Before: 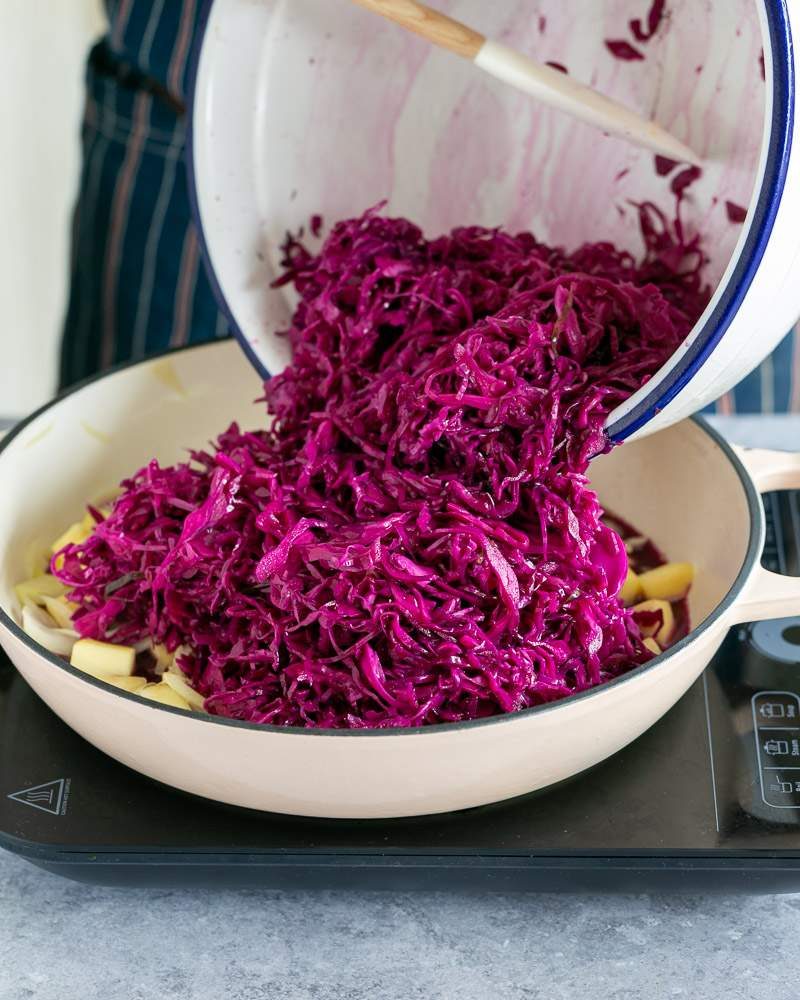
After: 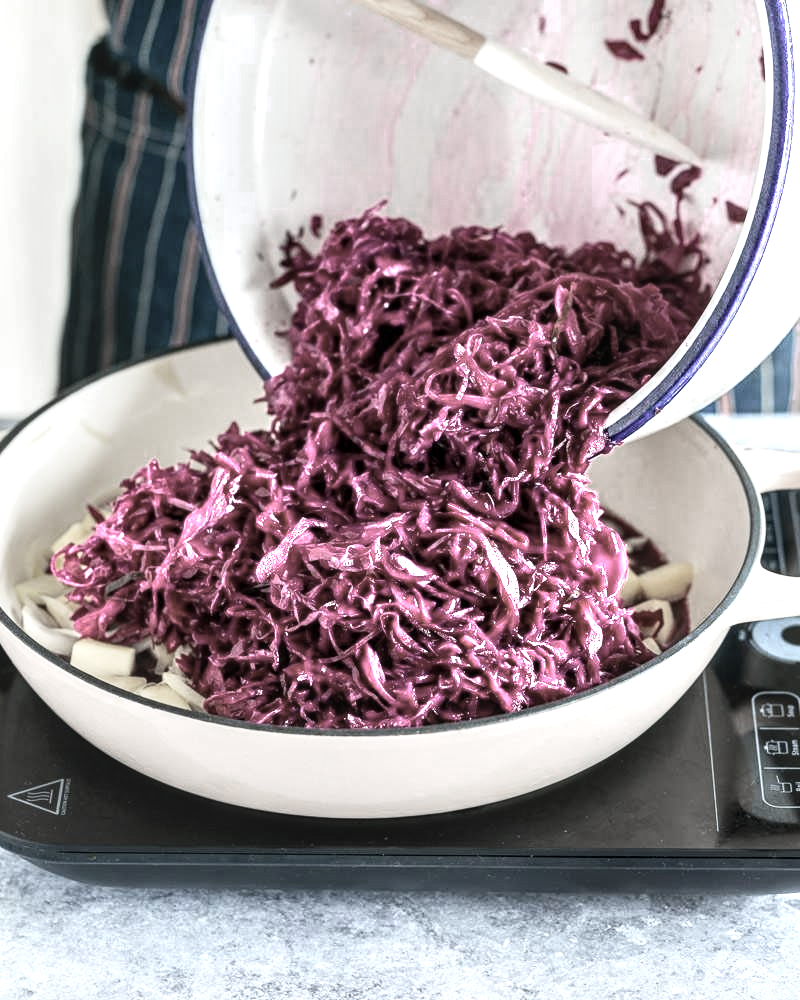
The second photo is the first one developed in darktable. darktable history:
color zones: curves: ch0 [(0, 0.613) (0.01, 0.613) (0.245, 0.448) (0.498, 0.529) (0.642, 0.665) (0.879, 0.777) (0.99, 0.613)]; ch1 [(0, 0.272) (0.219, 0.127) (0.724, 0.346)]
exposure: compensate highlight preservation false
tone equalizer: -8 EV 0.001 EV, -7 EV -0.002 EV, -6 EV 0.003 EV, -5 EV -0.046 EV, -4 EV -0.155 EV, -3 EV -0.165 EV, -2 EV 0.247 EV, -1 EV 0.725 EV, +0 EV 0.521 EV, smoothing diameter 24.8%, edges refinement/feathering 11.08, preserve details guided filter
local contrast: on, module defaults
